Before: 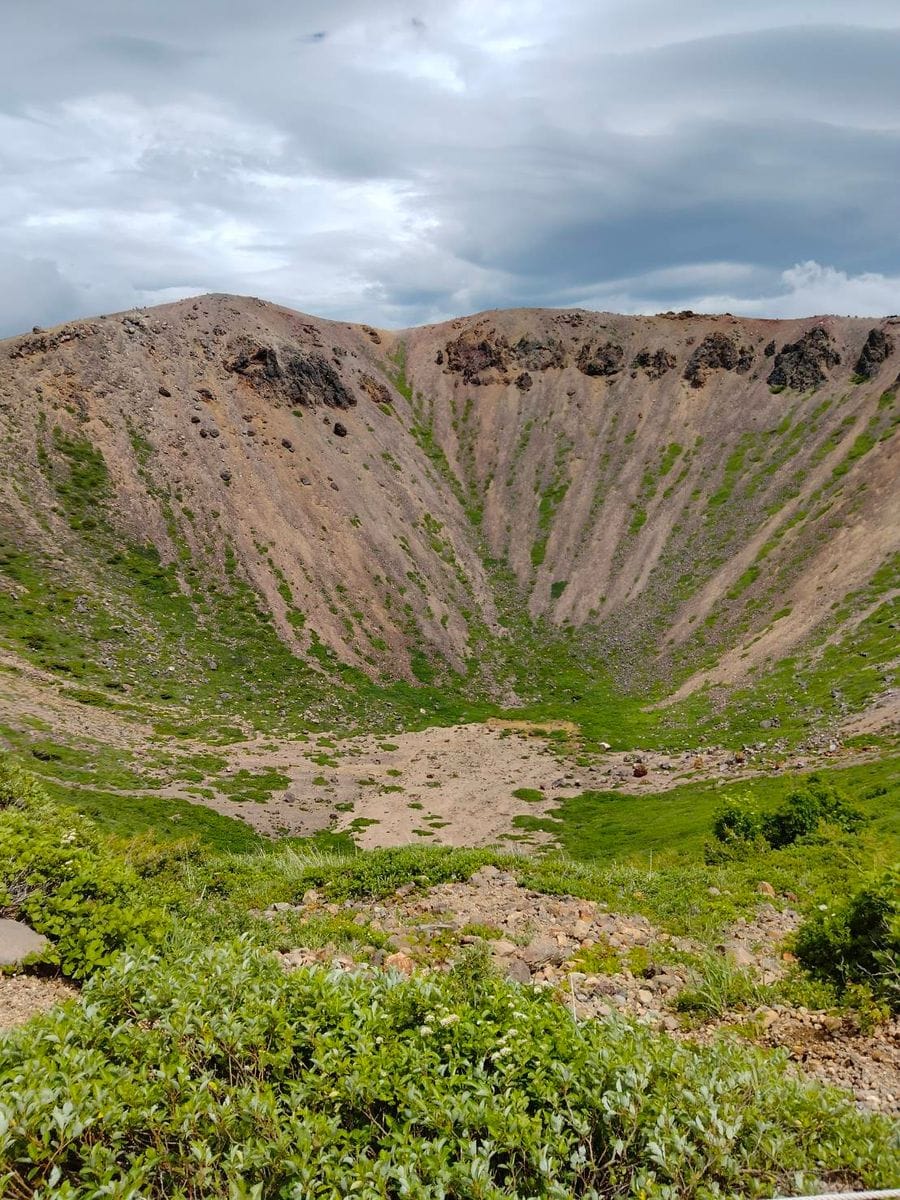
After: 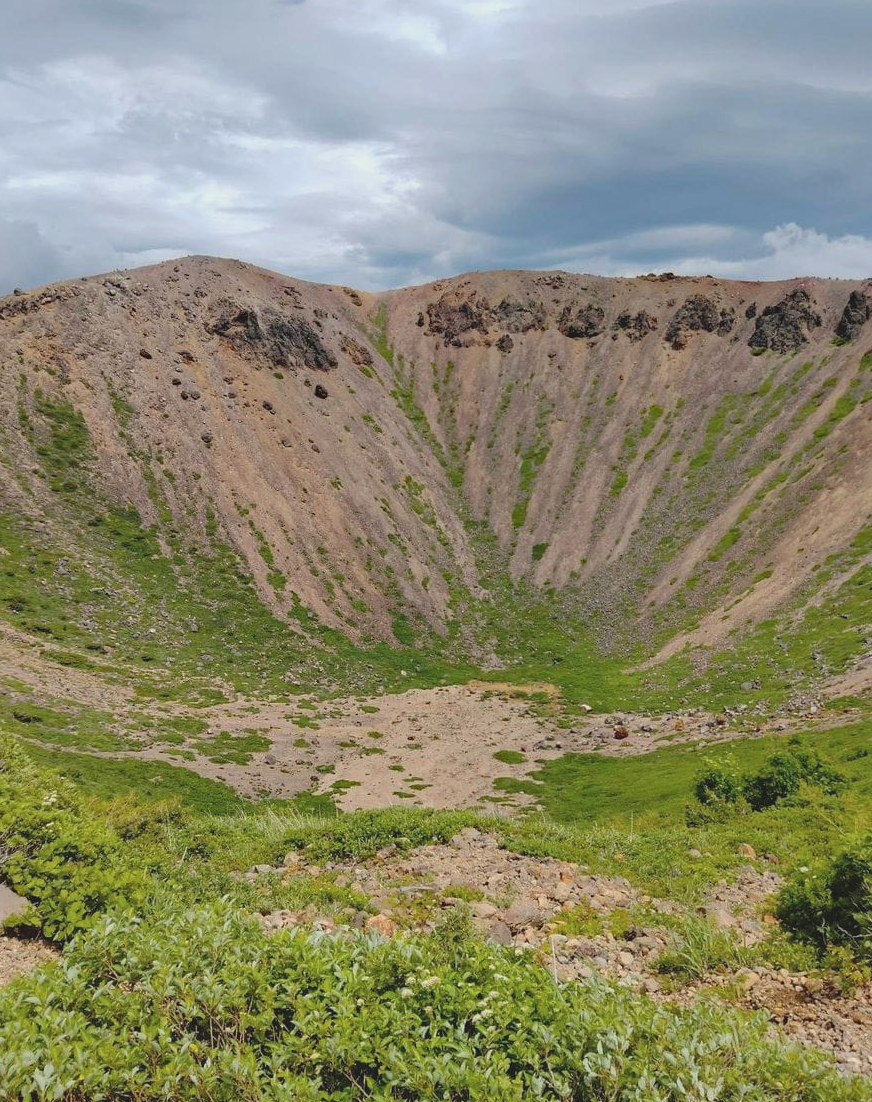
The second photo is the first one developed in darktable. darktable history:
crop: left 2.154%, top 3.185%, right 0.88%, bottom 4.966%
contrast brightness saturation: contrast -0.145, brightness 0.047, saturation -0.119
haze removal: adaptive false
